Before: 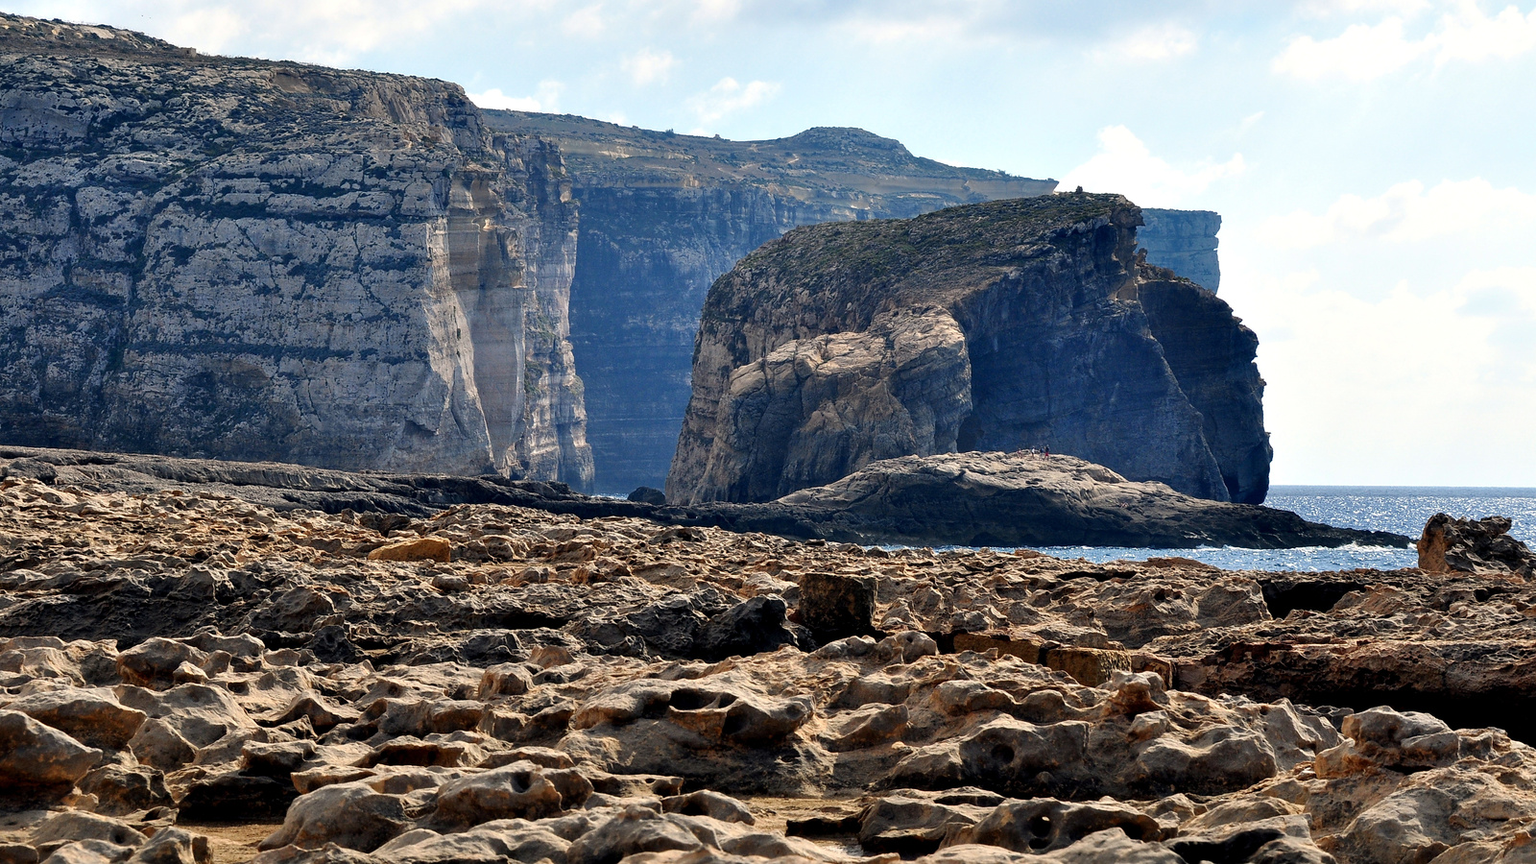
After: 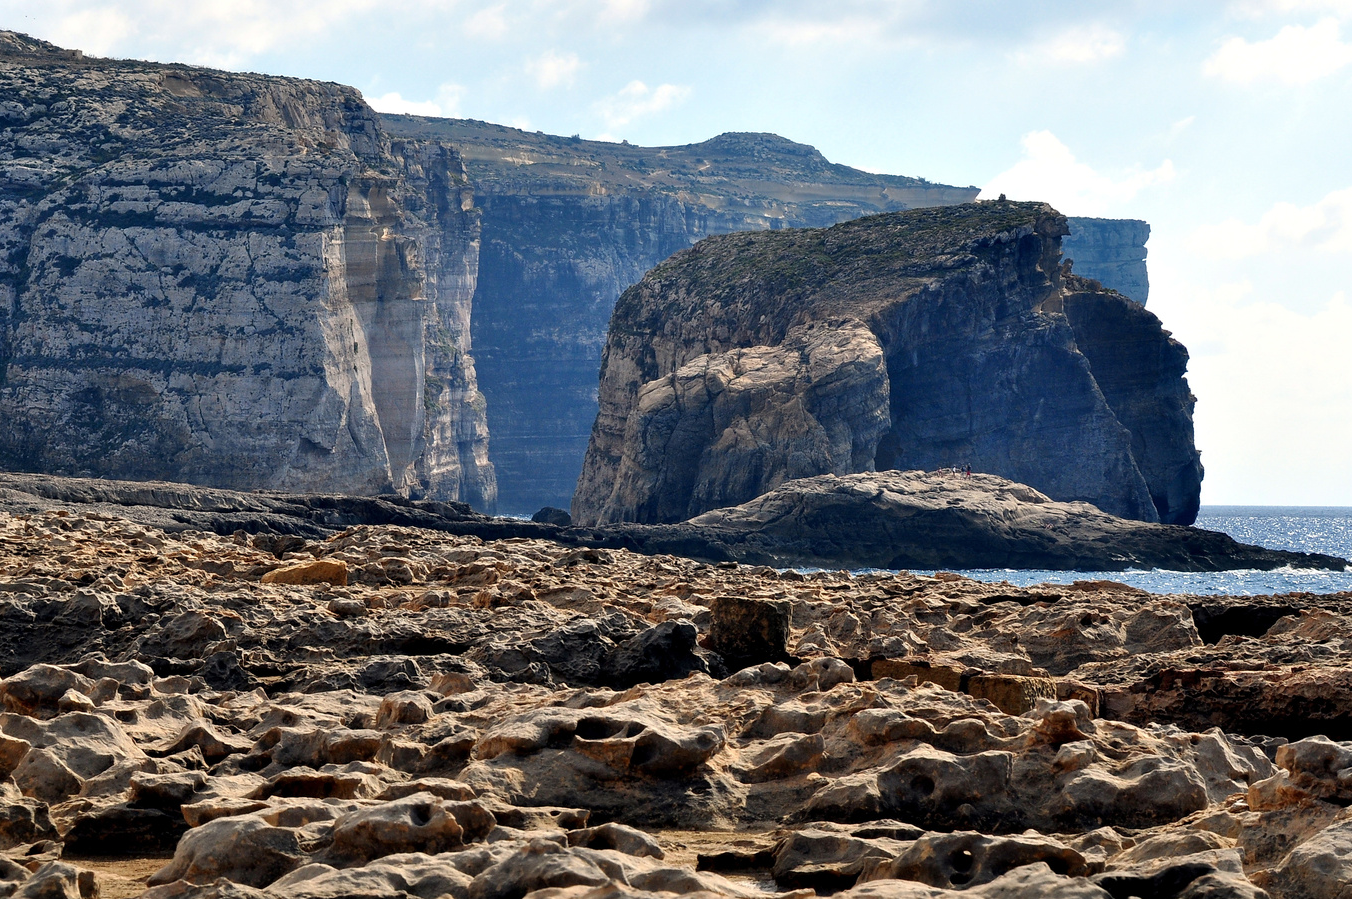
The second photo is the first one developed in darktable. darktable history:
crop: left 7.645%, right 7.83%
